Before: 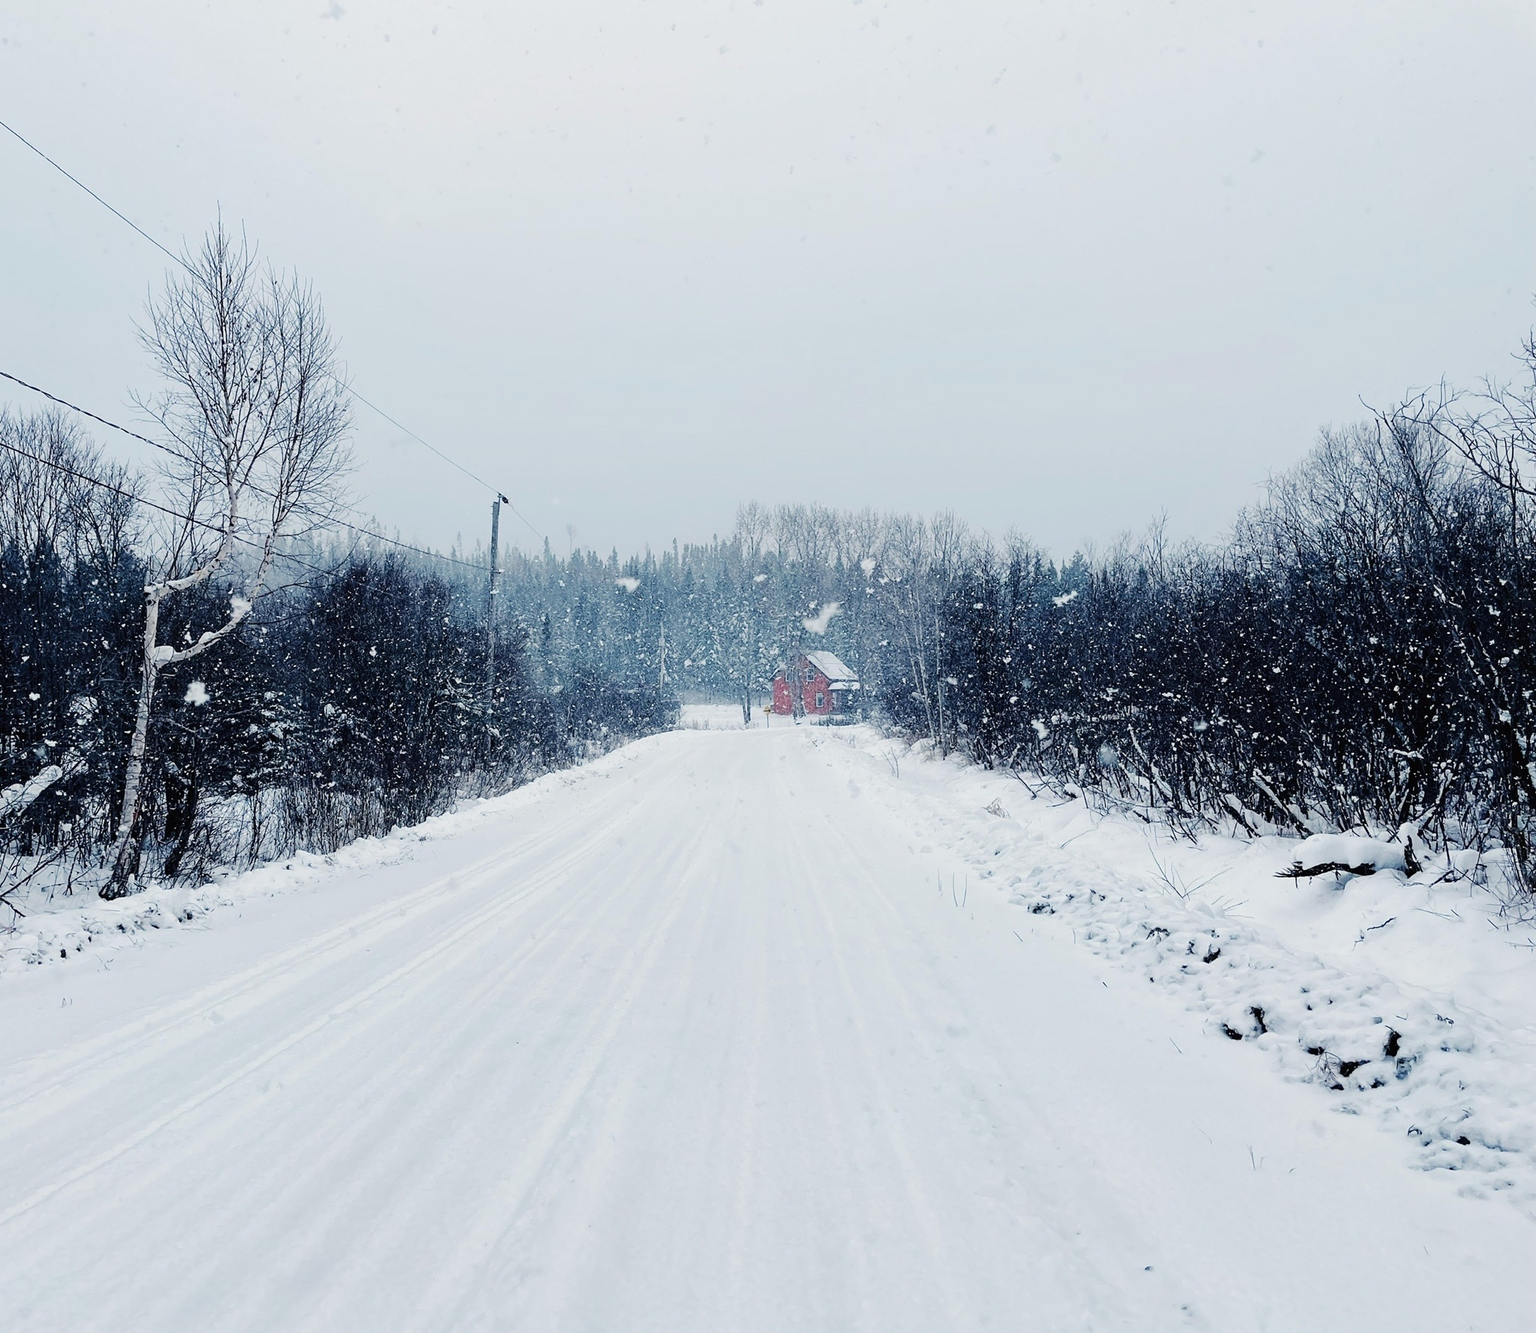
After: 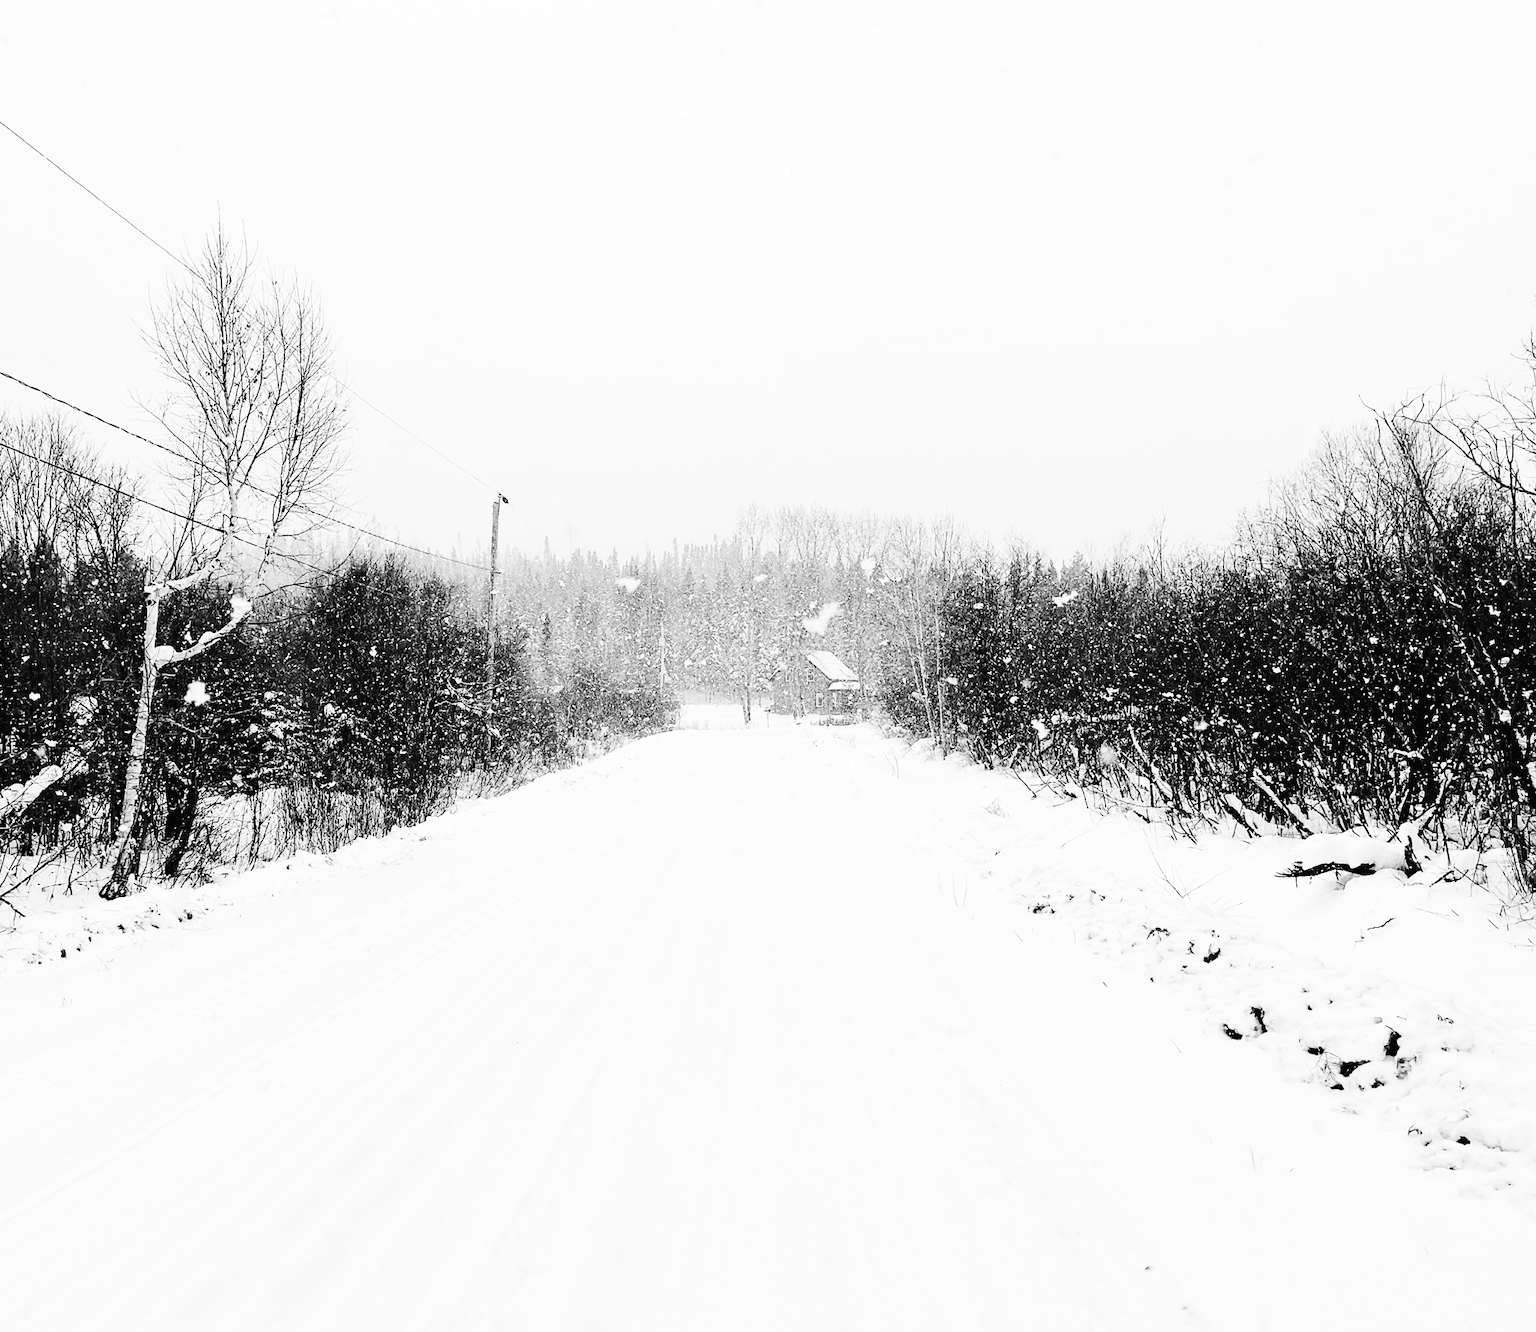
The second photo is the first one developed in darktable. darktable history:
color zones: curves: ch0 [(0.25, 0.5) (0.423, 0.5) (0.443, 0.5) (0.521, 0.756) (0.568, 0.5) (0.576, 0.5) (0.75, 0.5)]; ch1 [(0.25, 0.5) (0.423, 0.5) (0.443, 0.5) (0.539, 0.873) (0.624, 0.565) (0.631, 0.5) (0.75, 0.5)]
base curve: curves: ch0 [(0, 0.003) (0.001, 0.002) (0.006, 0.004) (0.02, 0.022) (0.048, 0.086) (0.094, 0.234) (0.162, 0.431) (0.258, 0.629) (0.385, 0.8) (0.548, 0.918) (0.751, 0.988) (1, 1)], preserve colors none
color calibration: output gray [0.22, 0.42, 0.37, 0], gray › normalize channels true, illuminant same as pipeline (D50), adaptation XYZ, x 0.346, y 0.359, gamut compression 0
color balance rgb: perceptual saturation grading › global saturation 40%, global vibrance 15%
contrast equalizer: y [[0.5 ×6], [0.5 ×6], [0.5 ×6], [0 ×6], [0, 0.039, 0.251, 0.29, 0.293, 0.292]]
